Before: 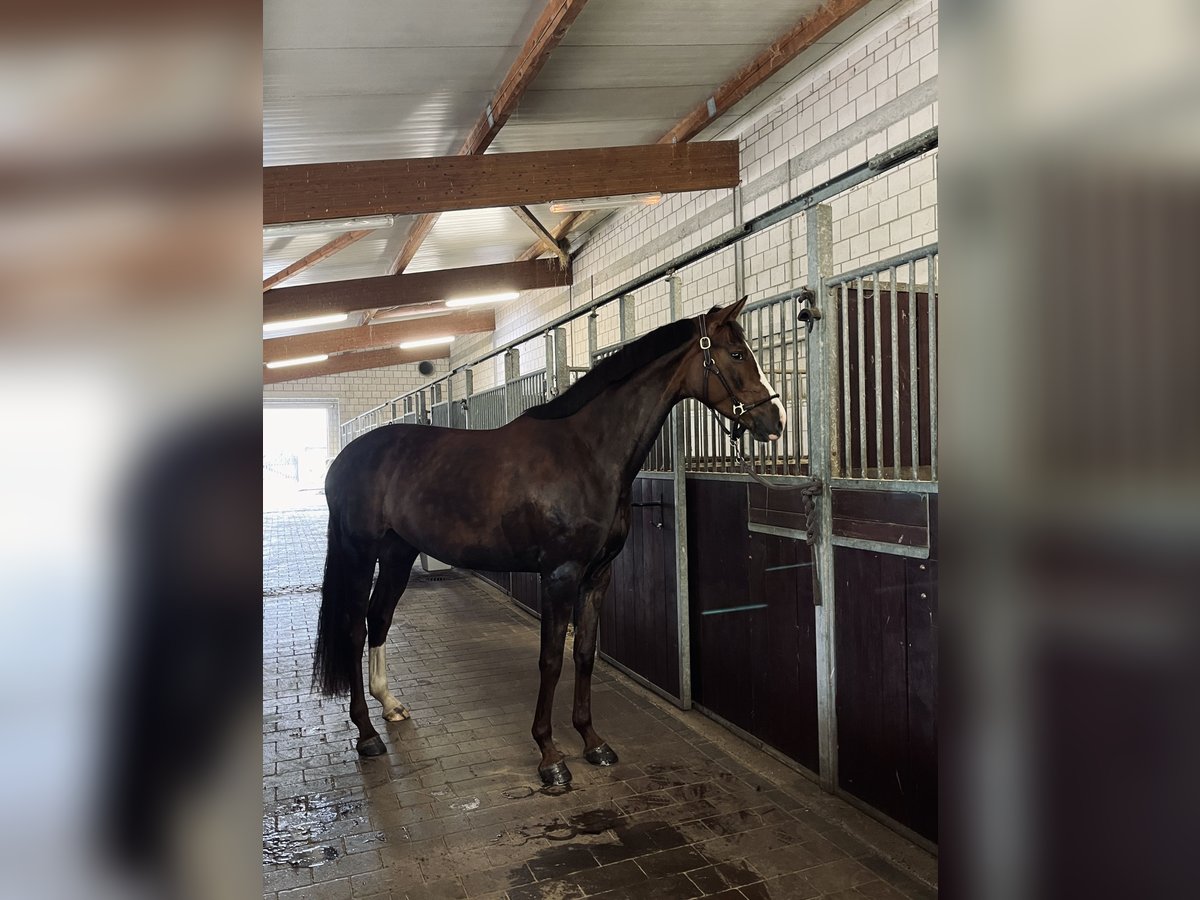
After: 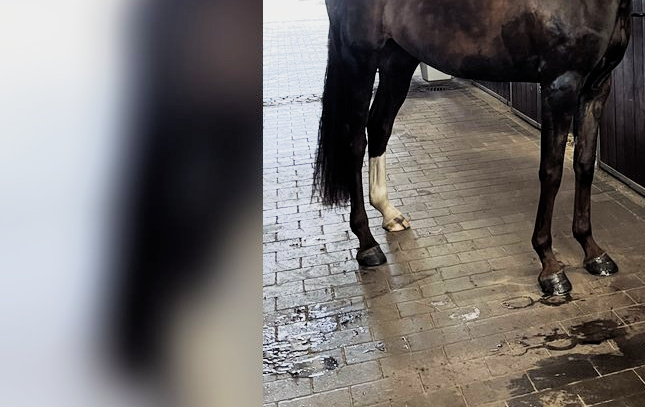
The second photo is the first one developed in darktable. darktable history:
filmic rgb: black relative exposure -11.86 EV, white relative exposure 5.44 EV, hardness 4.48, latitude 49.71%, contrast 1.145, preserve chrominance RGB euclidean norm (legacy), color science v4 (2020), iterations of high-quality reconstruction 0
exposure: exposure 1.058 EV, compensate highlight preservation false
crop and rotate: top 54.5%, right 46.248%, bottom 0.171%
